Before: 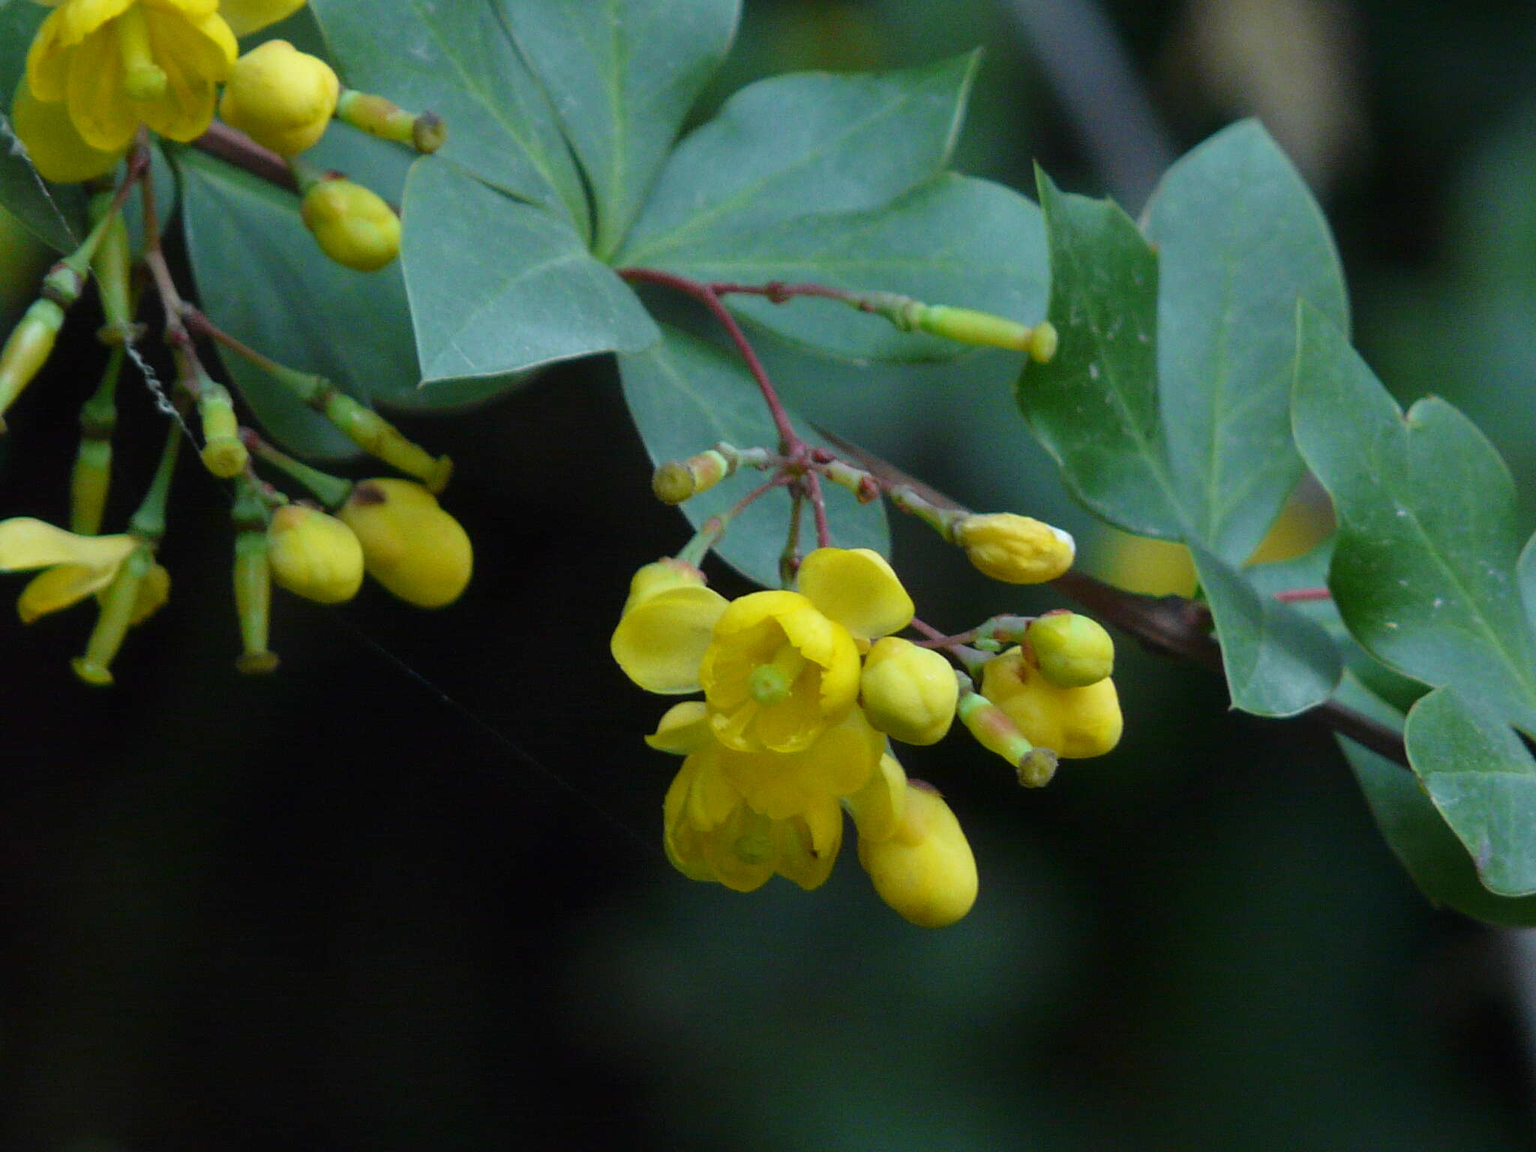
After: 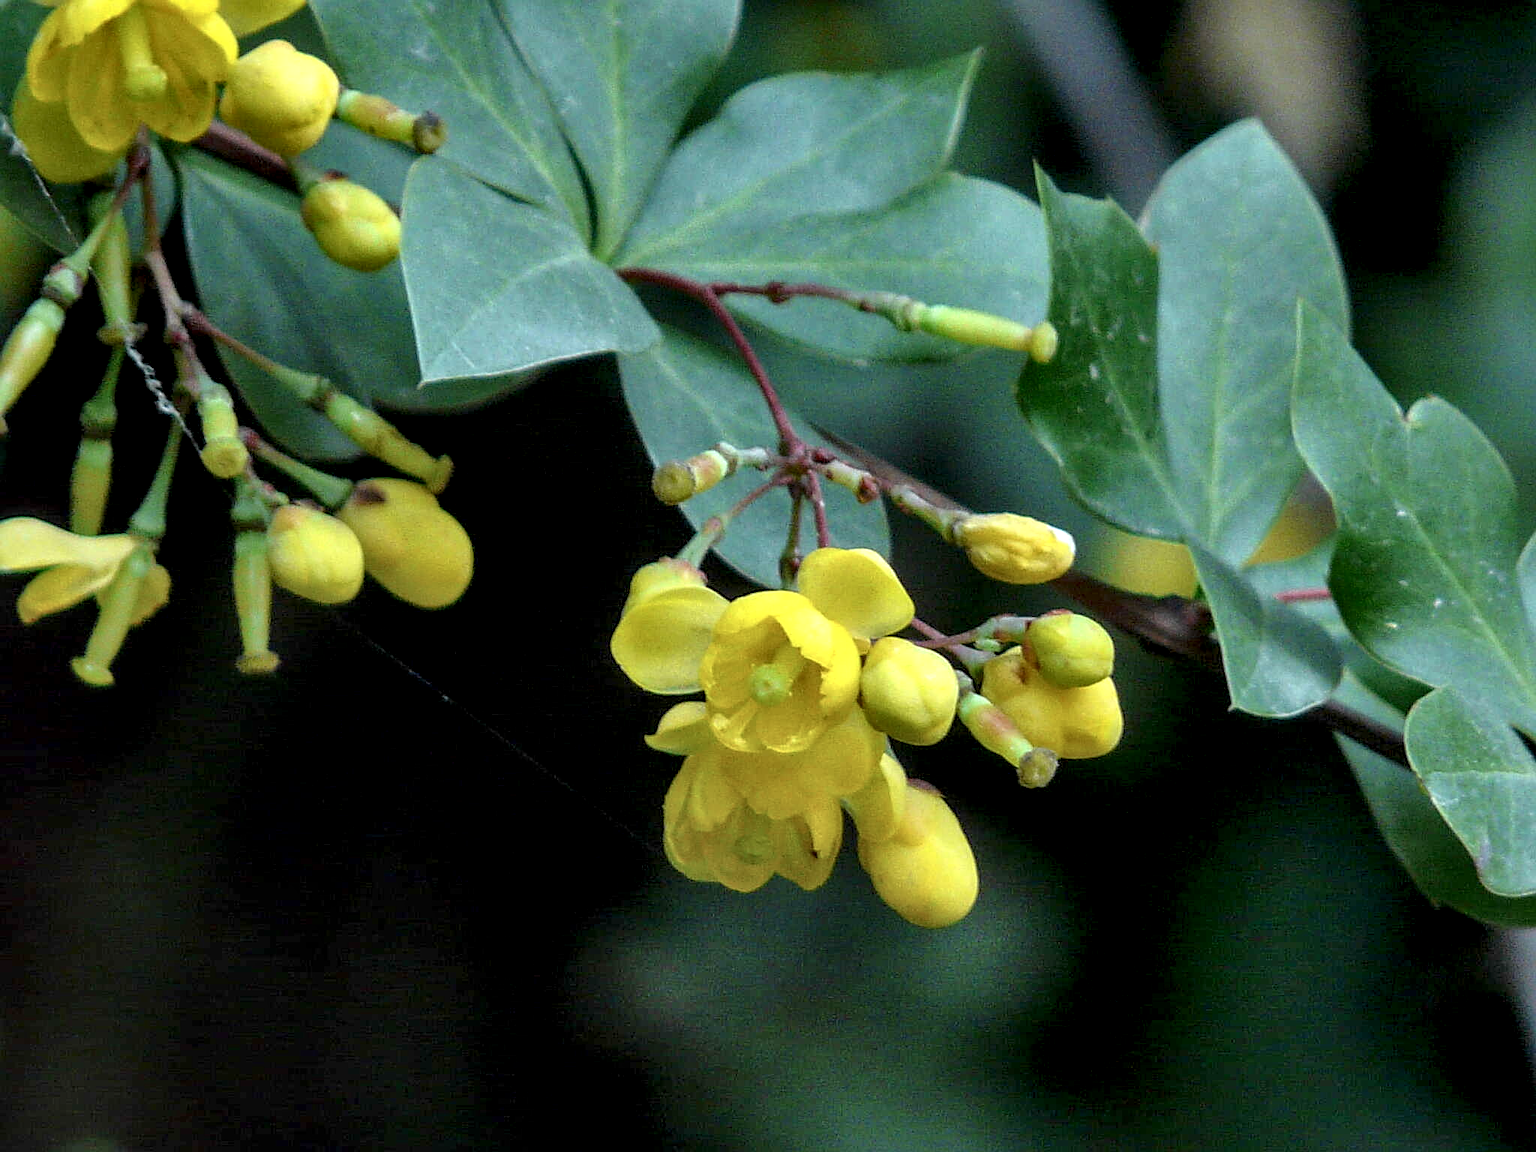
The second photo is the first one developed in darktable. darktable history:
shadows and highlights: on, module defaults
local contrast: highlights 80%, shadows 57%, detail 175%, midtone range 0.602
sharpen: on, module defaults
